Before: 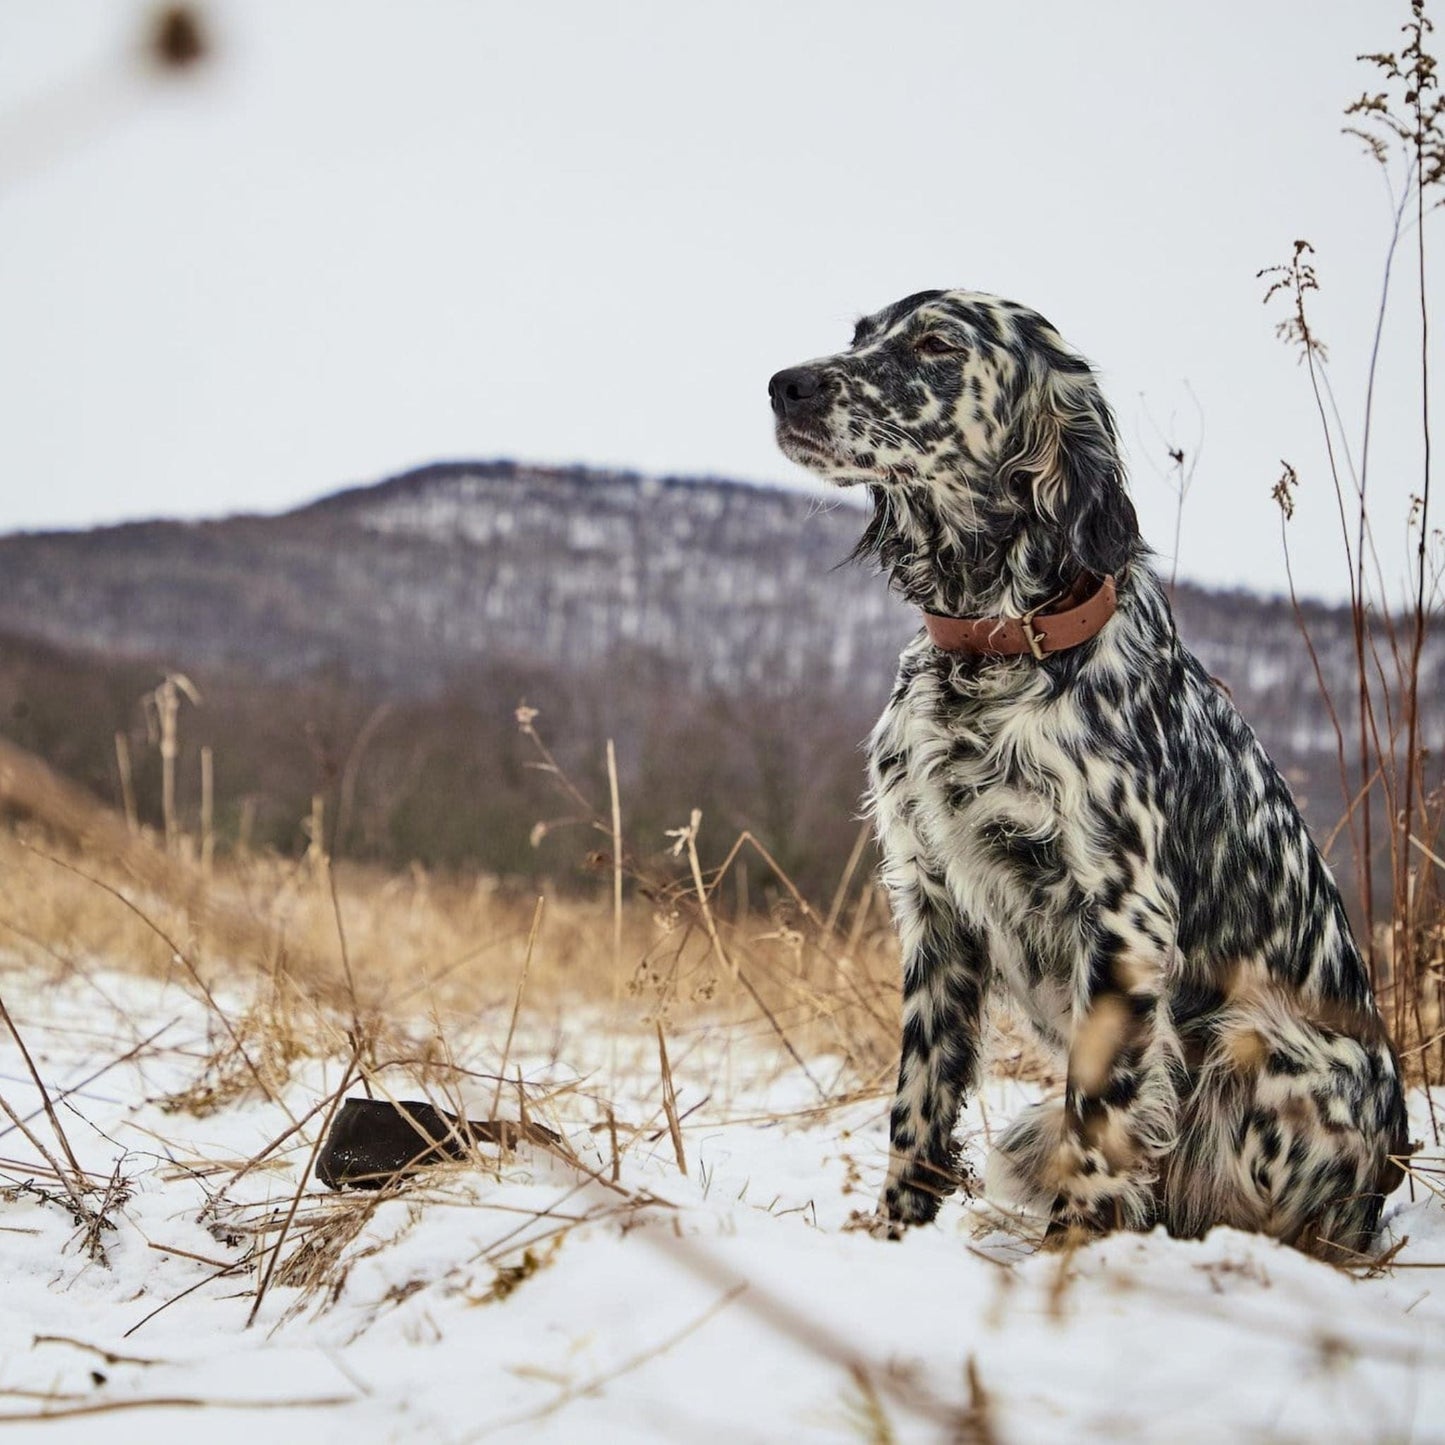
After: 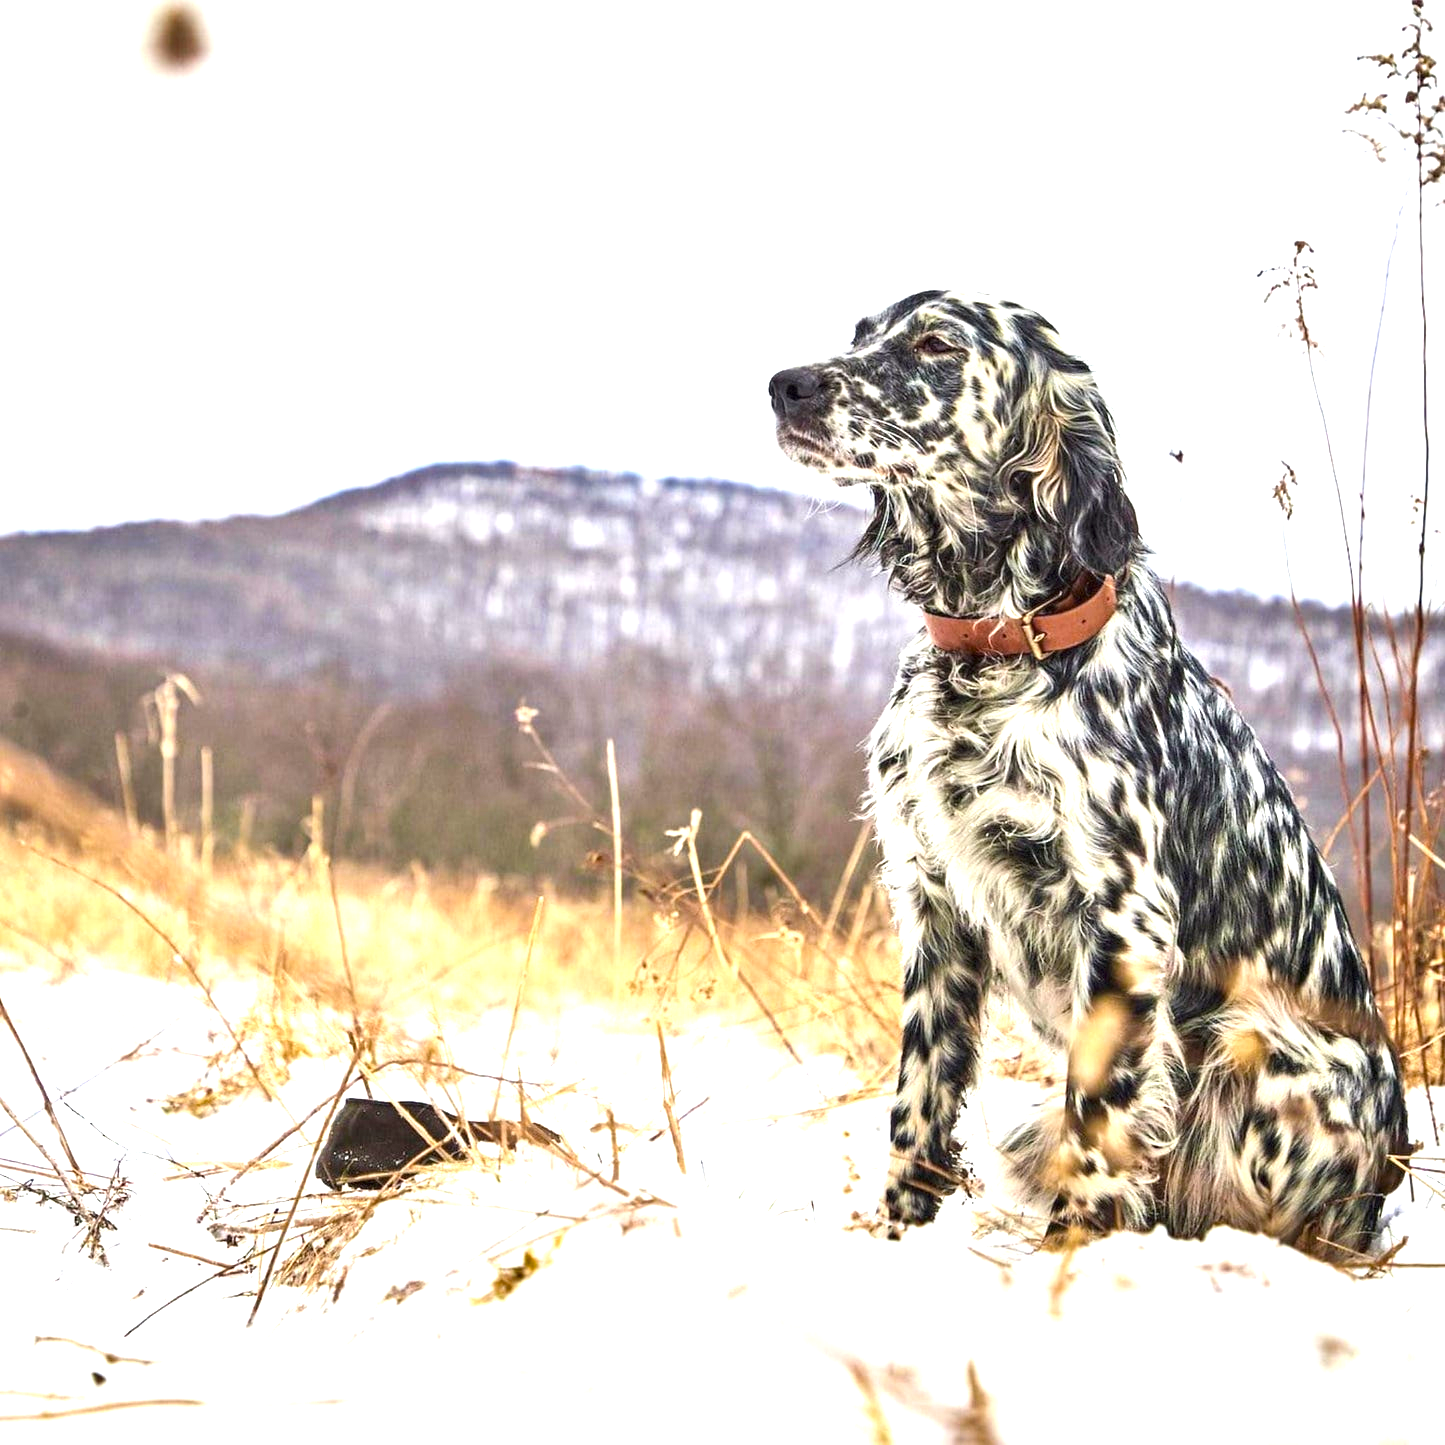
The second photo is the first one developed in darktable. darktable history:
color balance rgb: linear chroma grading › shadows -3.47%, linear chroma grading › highlights -2.941%, perceptual saturation grading › global saturation 30.231%
exposure: black level correction 0, exposure 1.458 EV, compensate highlight preservation false
